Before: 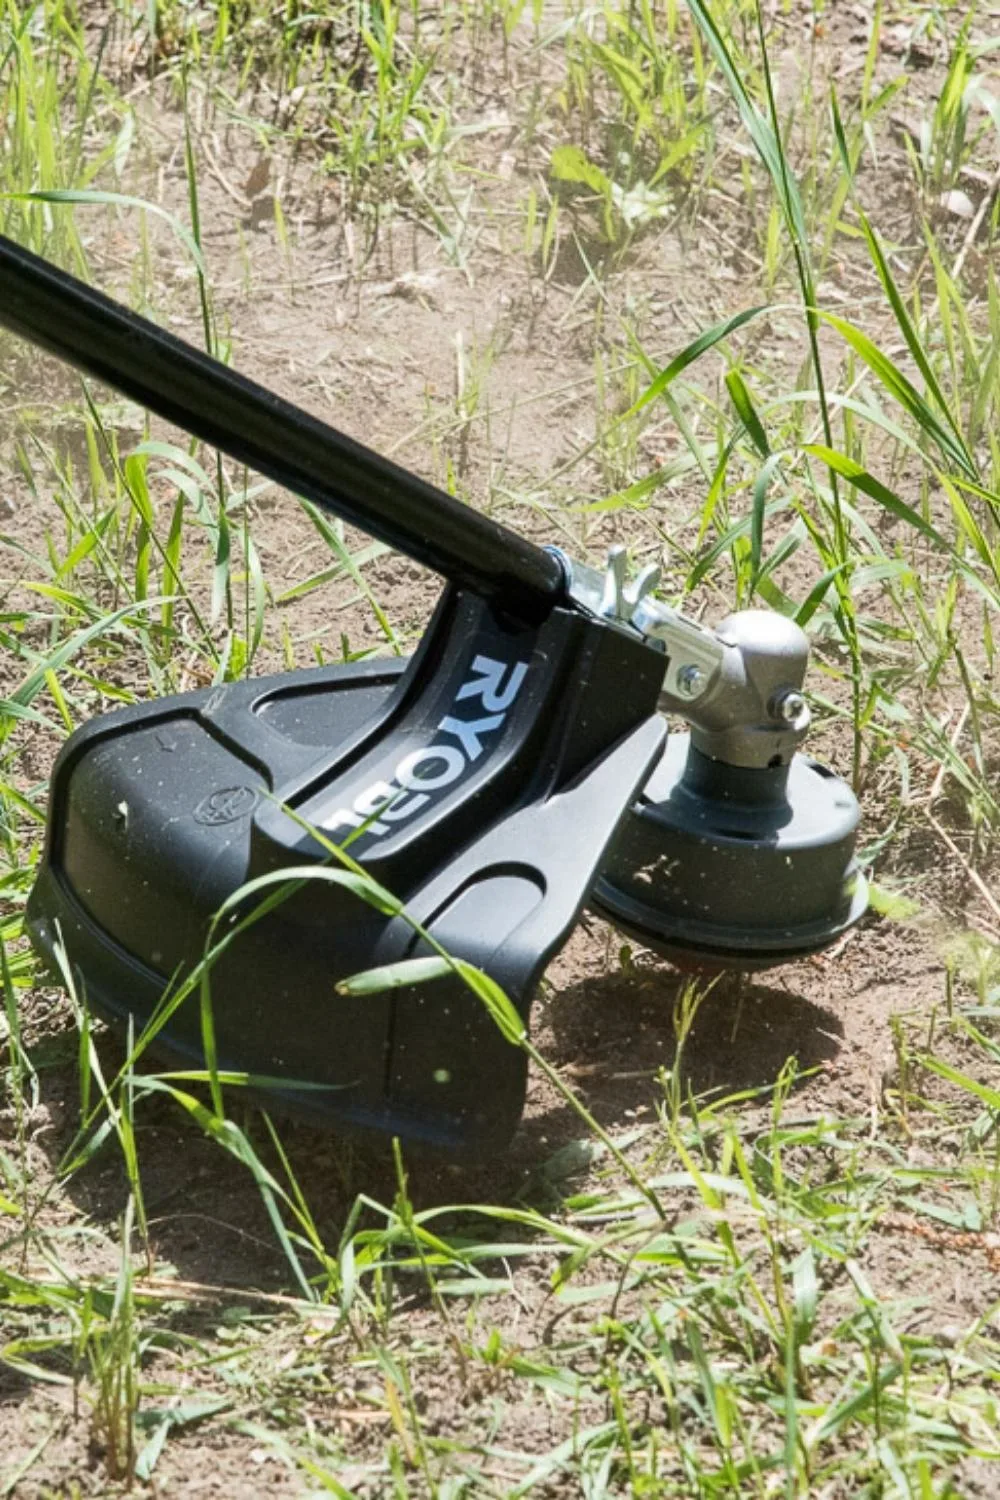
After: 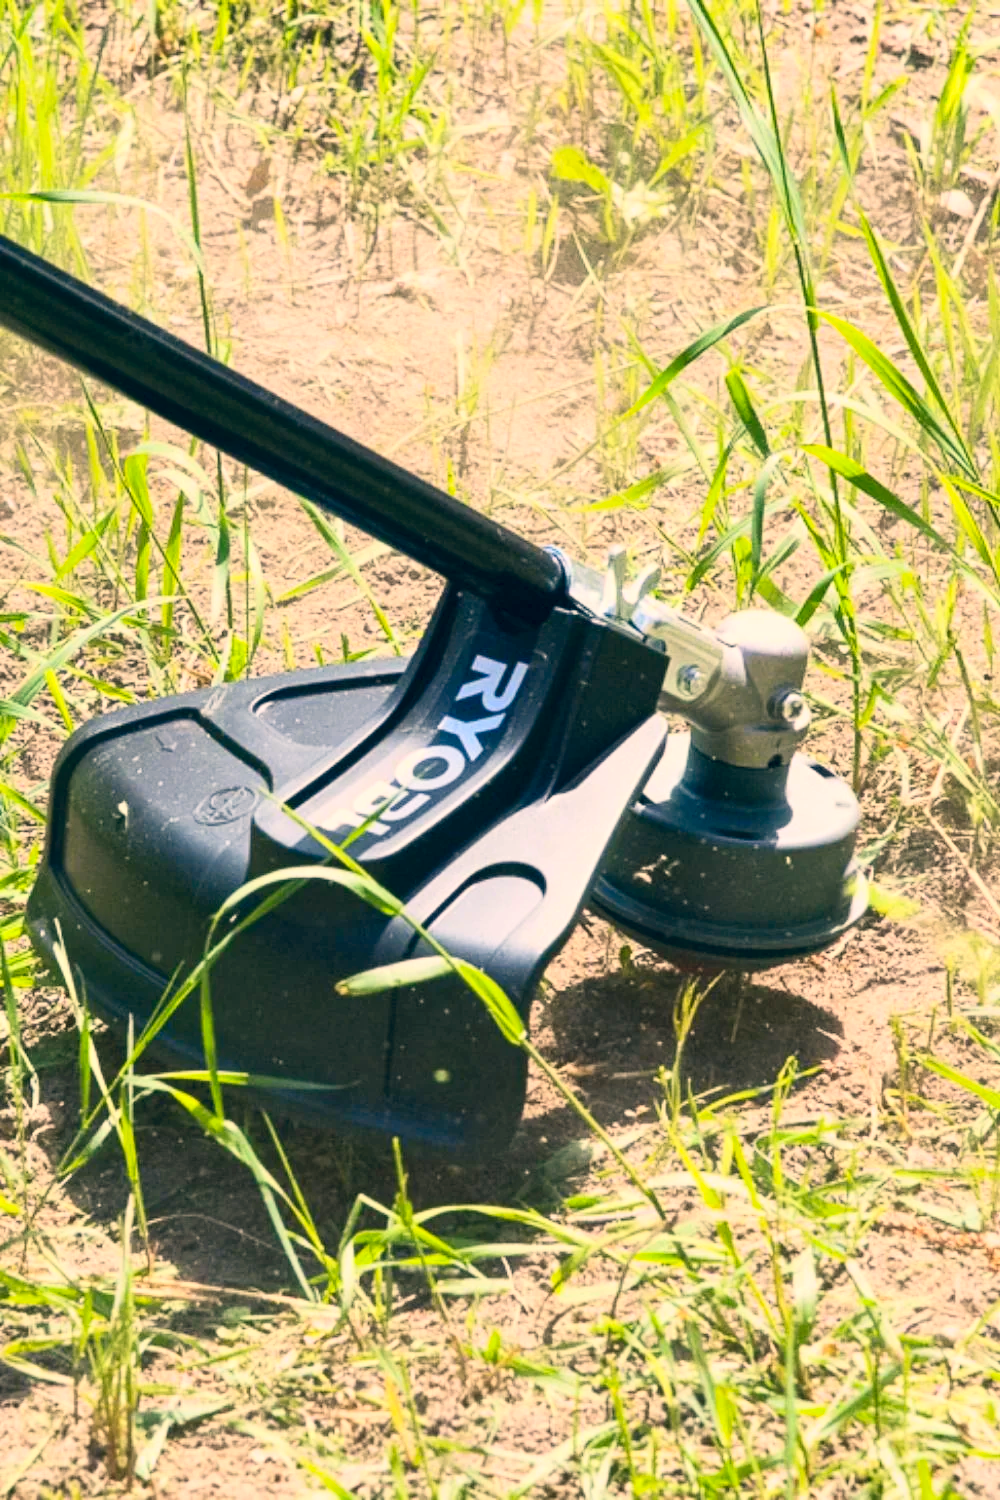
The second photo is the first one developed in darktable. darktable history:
contrast brightness saturation: contrast 0.244, brightness 0.247, saturation 0.392
color correction: highlights a* 10.35, highlights b* 14.2, shadows a* -10.01, shadows b* -14.93
